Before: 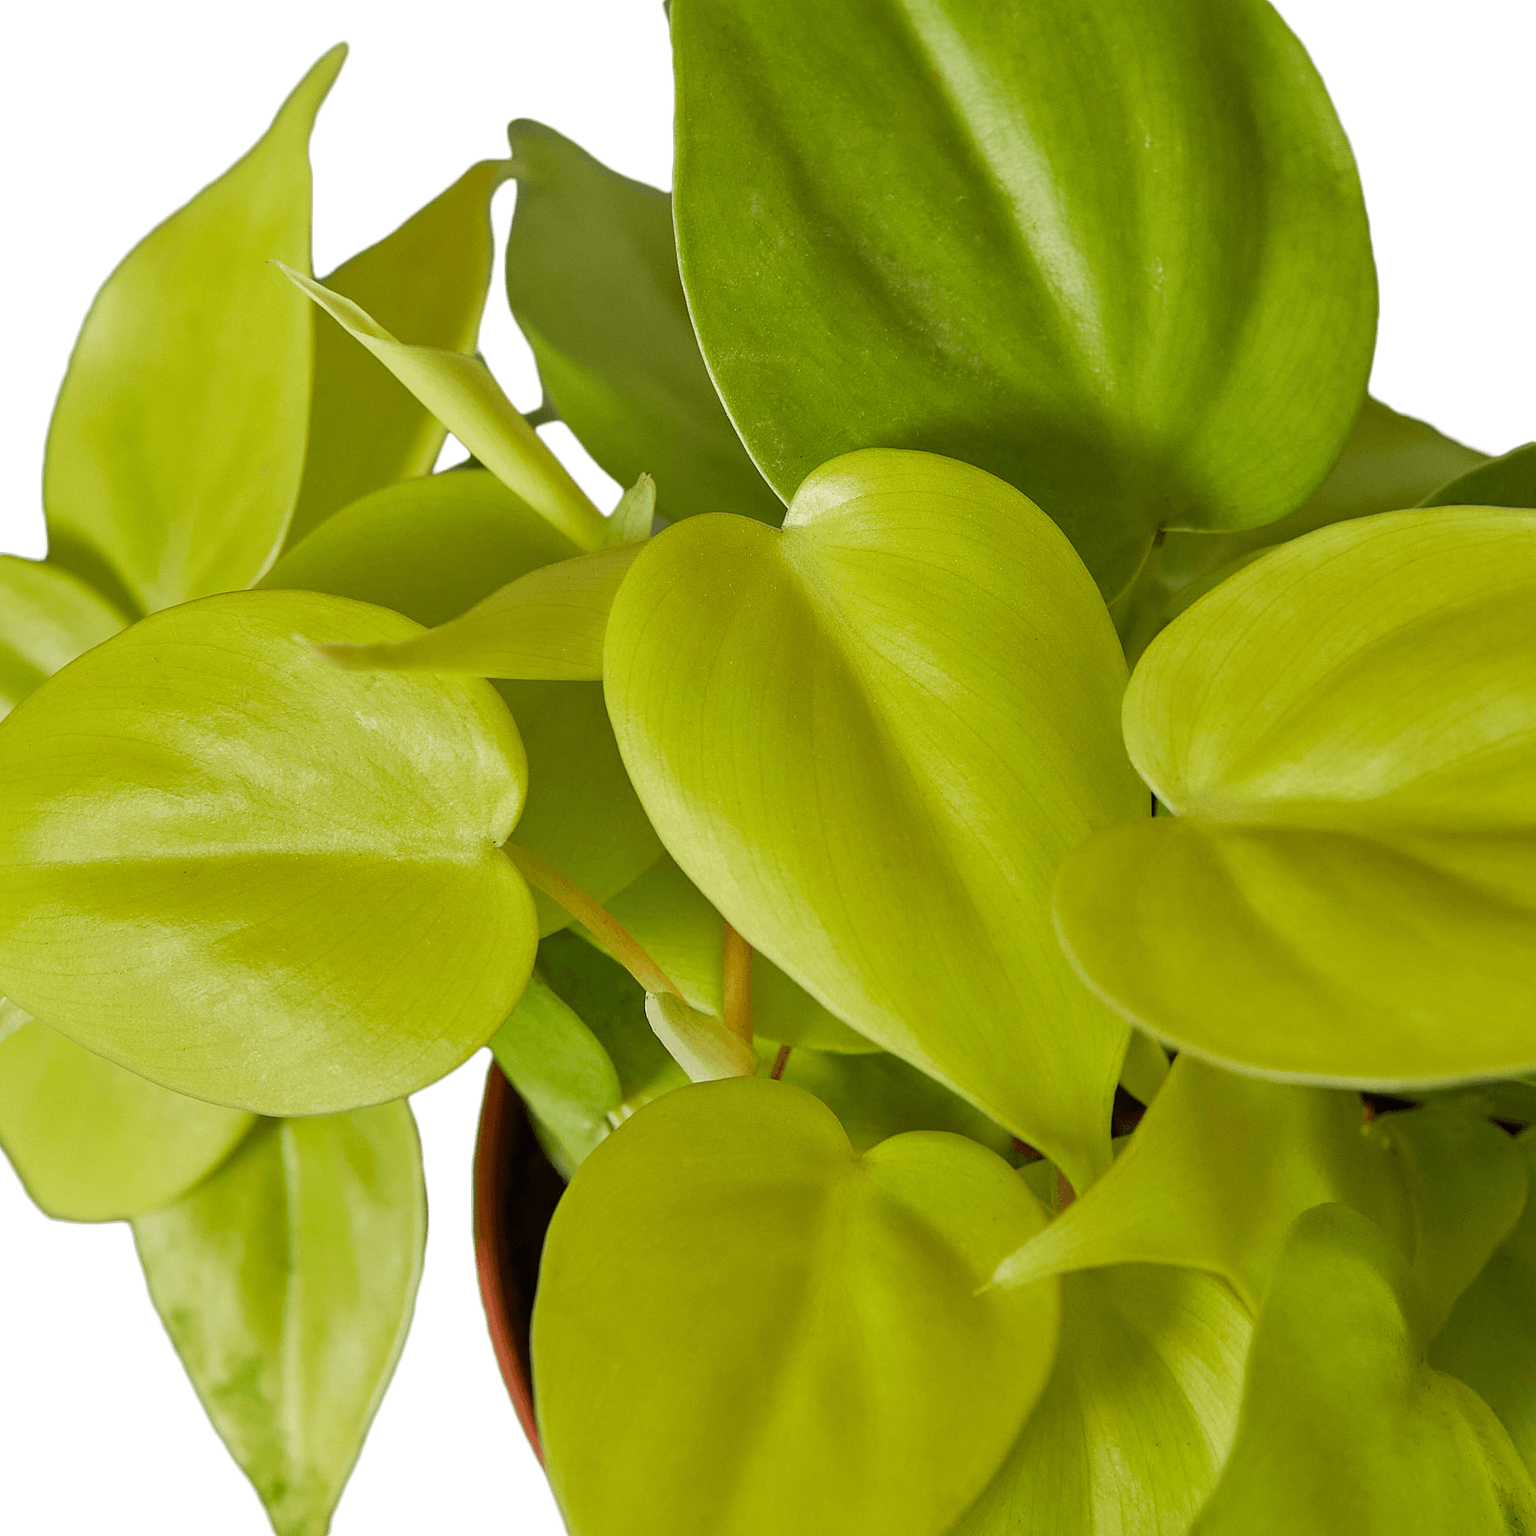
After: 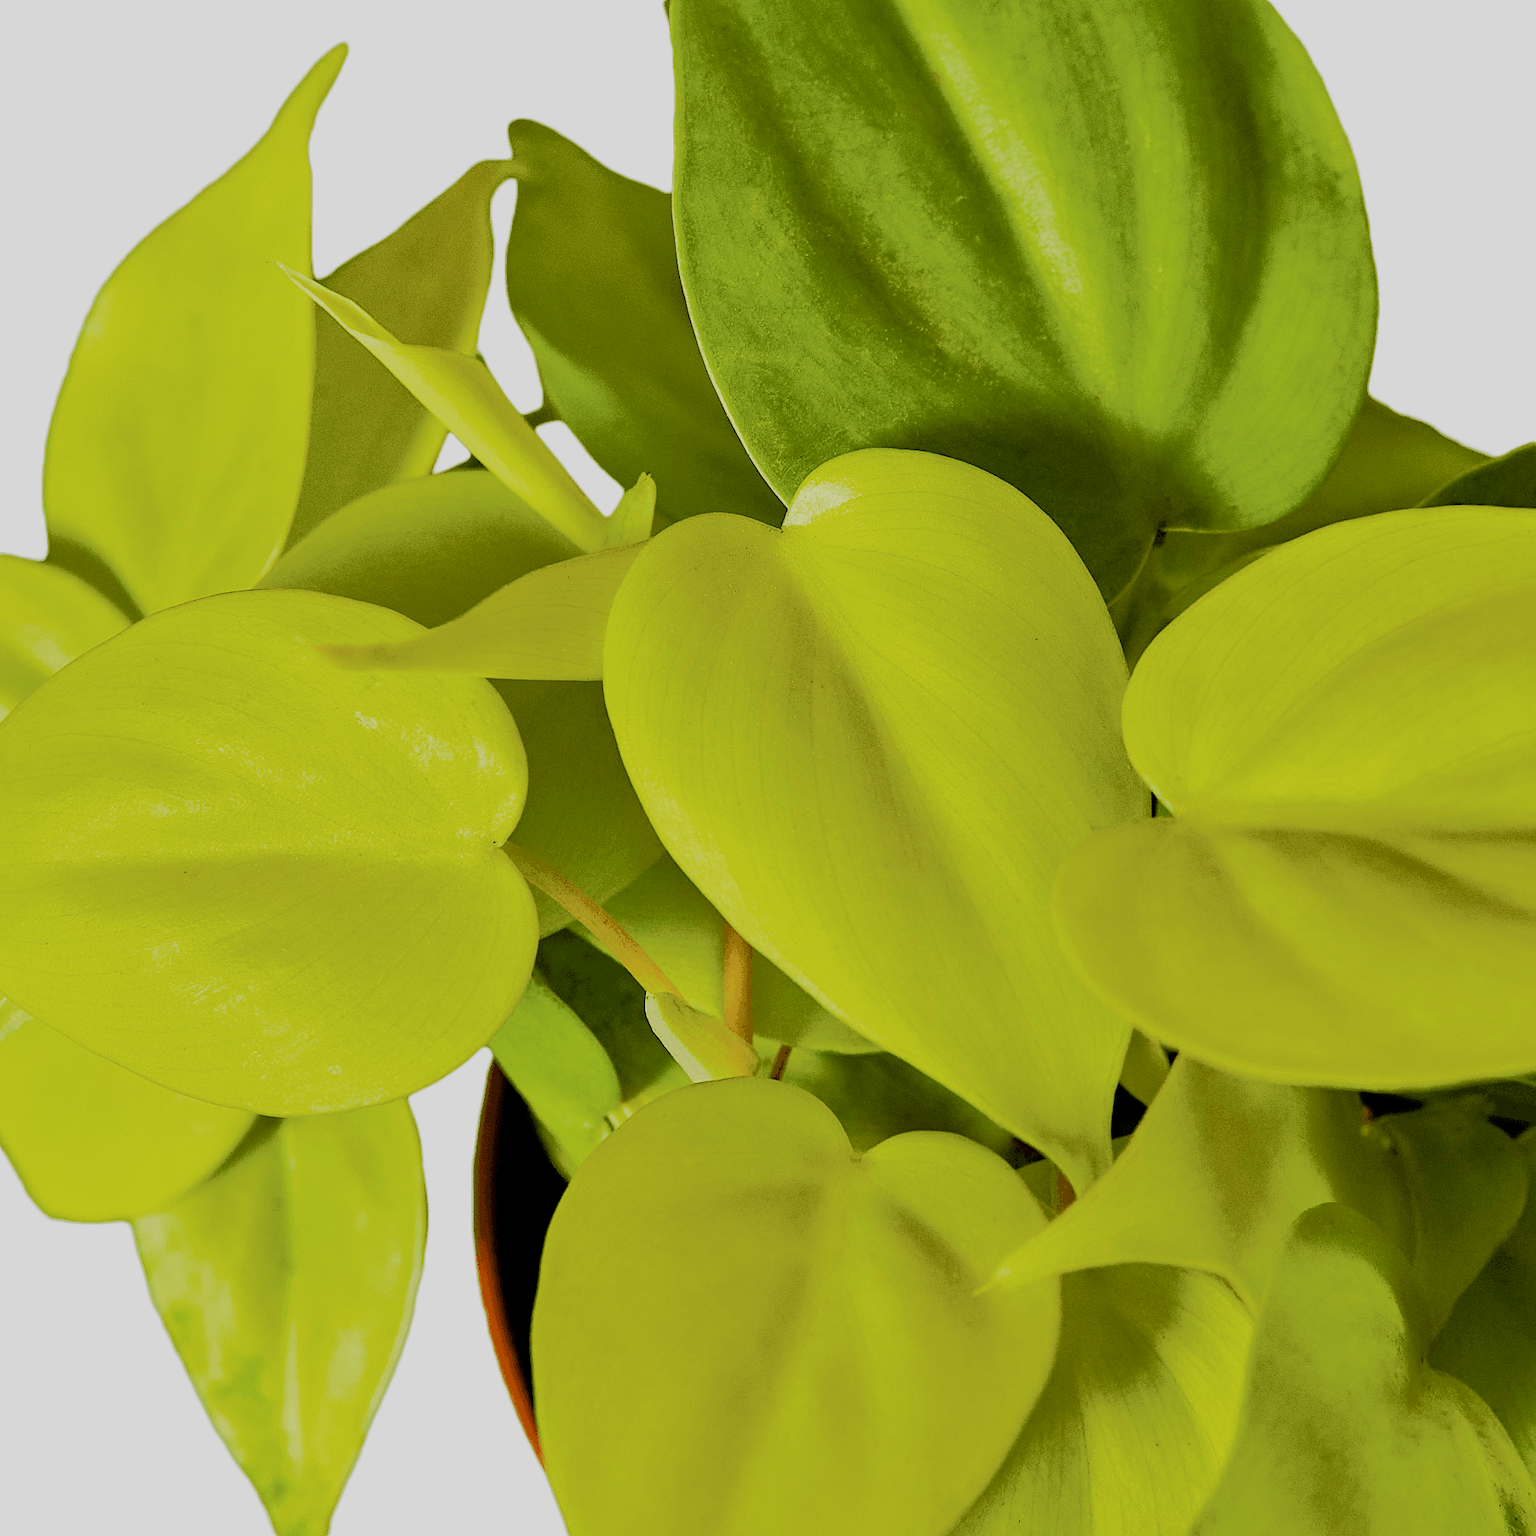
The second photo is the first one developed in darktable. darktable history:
color balance rgb: linear chroma grading › global chroma 14.603%, perceptual saturation grading › global saturation 34.994%, perceptual saturation grading › highlights -29.791%, perceptual saturation grading › shadows 36.009%, global vibrance 20%
filmic rgb: black relative exposure -4.36 EV, white relative exposure 4.56 EV, threshold 2.98 EV, hardness 2.4, contrast 1.058, enable highlight reconstruction true
exposure: exposure -0.113 EV, compensate exposure bias true, compensate highlight preservation false
tone curve: curves: ch0 [(0, 0) (0.003, 0.003) (0.011, 0.011) (0.025, 0.024) (0.044, 0.044) (0.069, 0.068) (0.1, 0.098) (0.136, 0.133) (0.177, 0.174) (0.224, 0.22) (0.277, 0.272) (0.335, 0.329) (0.399, 0.392) (0.468, 0.46) (0.543, 0.607) (0.623, 0.676) (0.709, 0.75) (0.801, 0.828) (0.898, 0.912) (1, 1)], color space Lab, independent channels, preserve colors none
